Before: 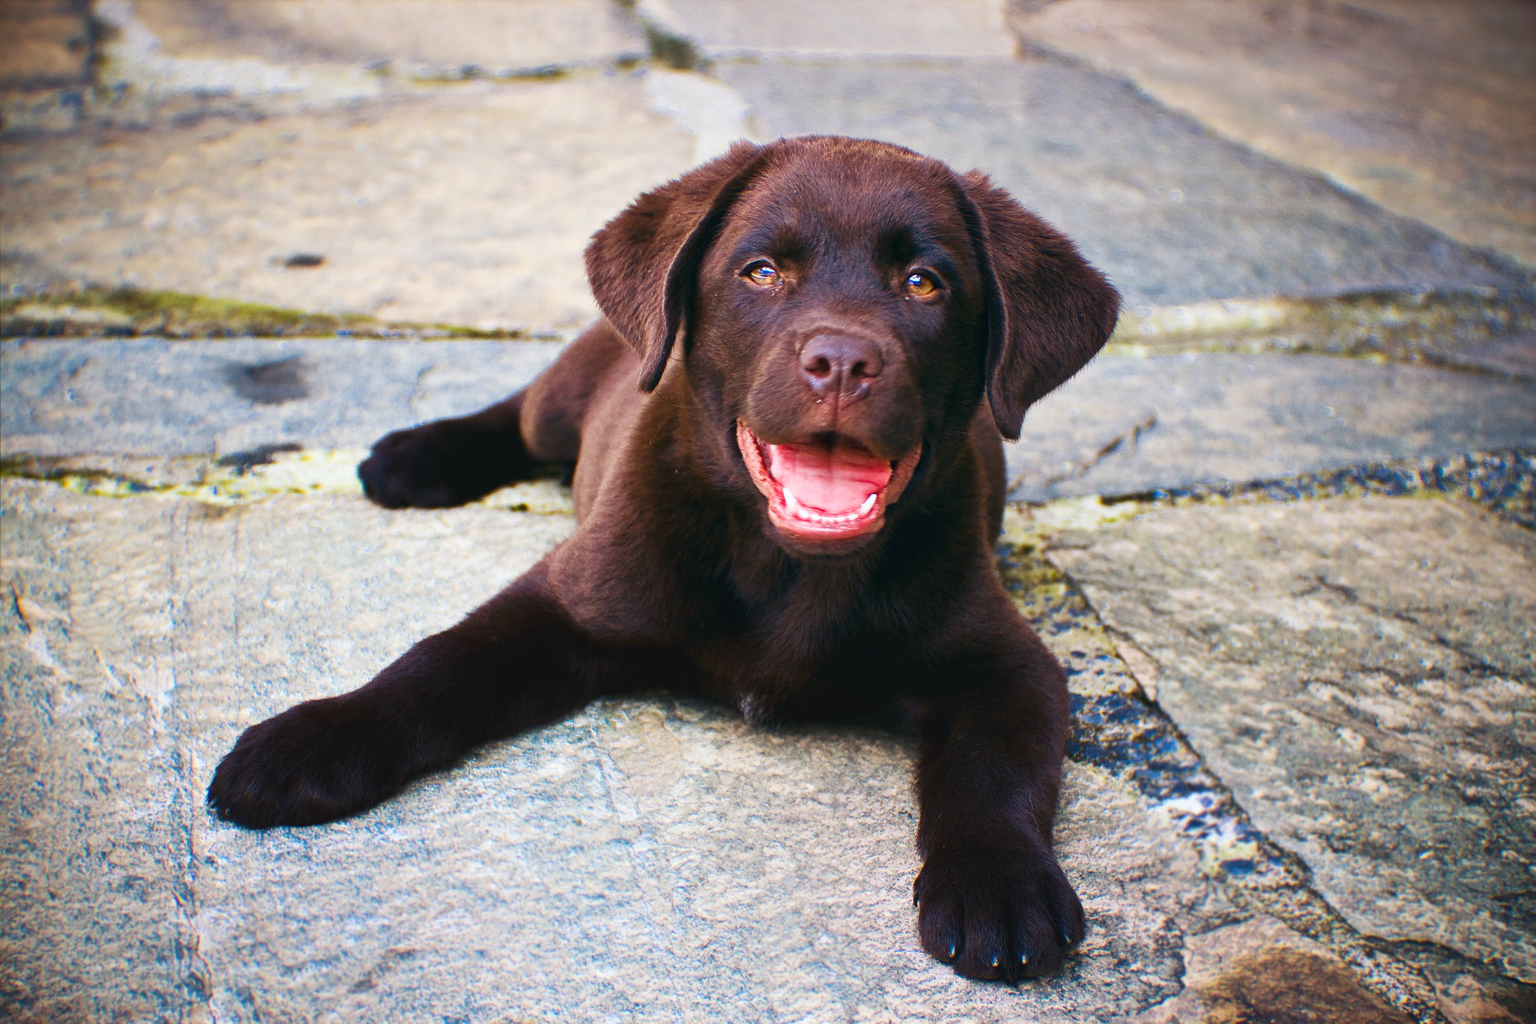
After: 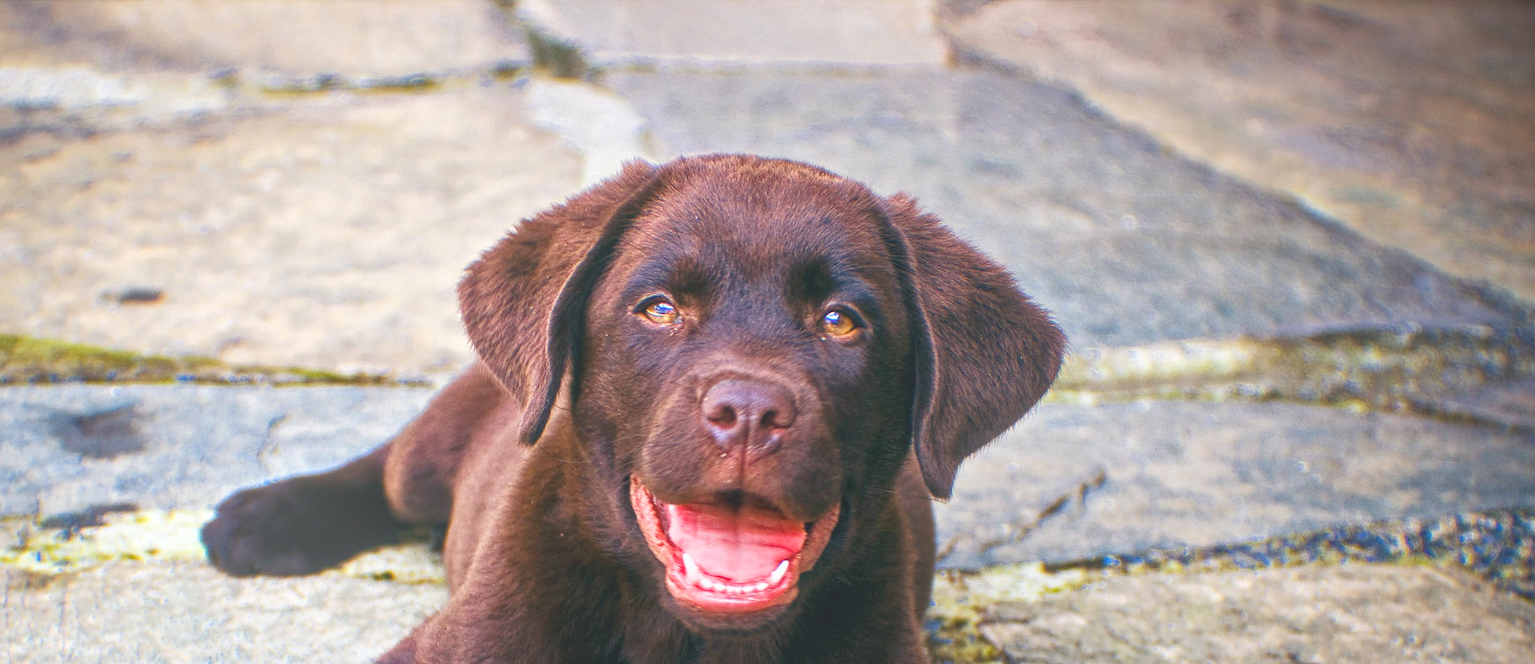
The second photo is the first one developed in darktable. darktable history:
crop and rotate: left 11.812%, bottom 42.776%
exposure: exposure 0.2 EV, compensate highlight preservation false
local contrast: highlights 73%, shadows 15%, midtone range 0.197
